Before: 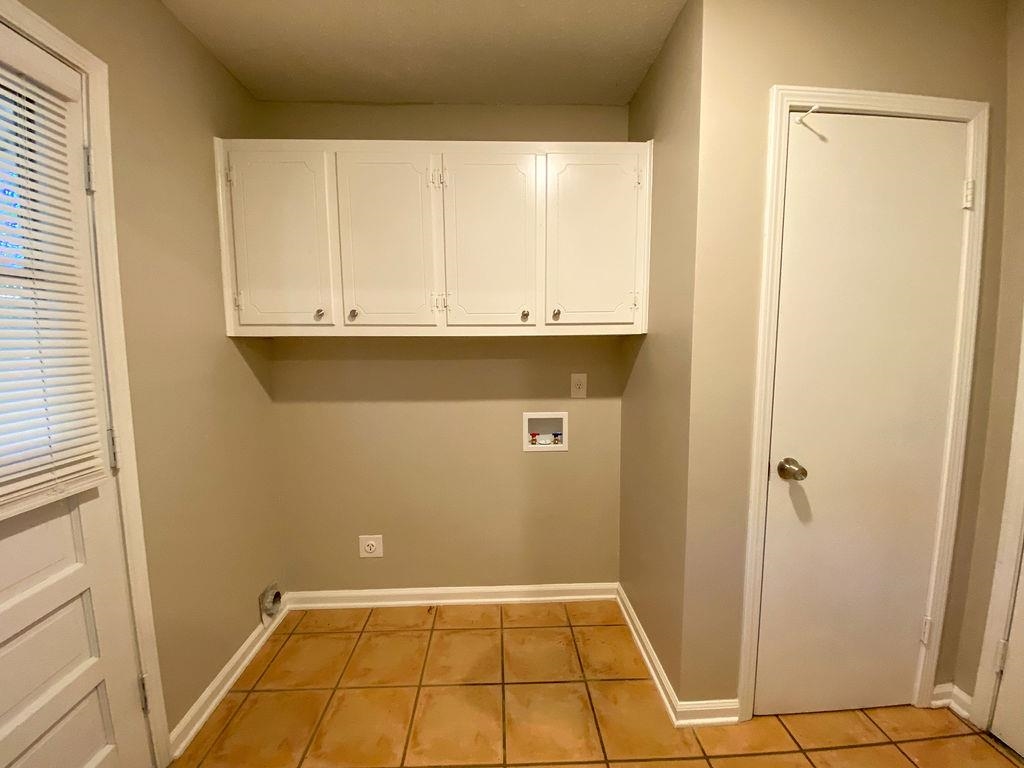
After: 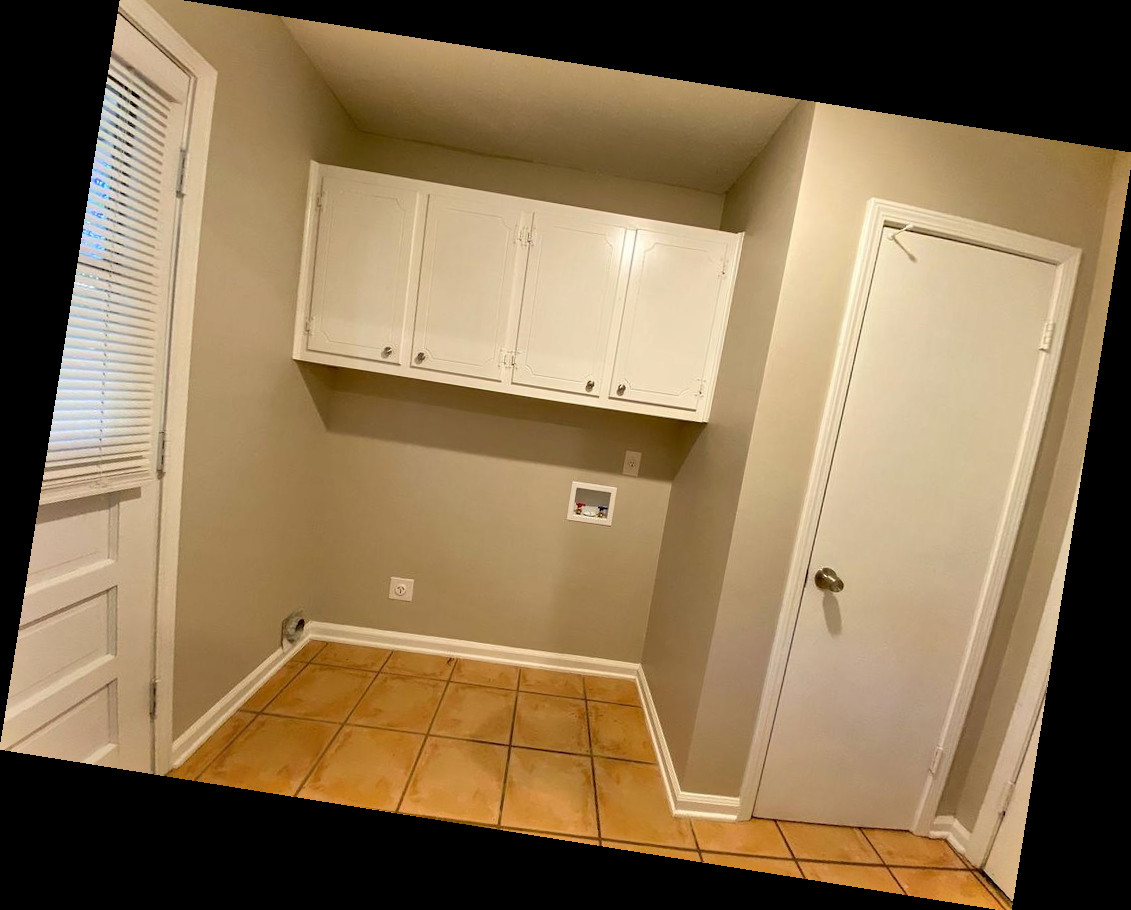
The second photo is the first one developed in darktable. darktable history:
shadows and highlights: soften with gaussian
crop: top 1.049%, right 0.001%
rotate and perspective: rotation 9.12°, automatic cropping off
